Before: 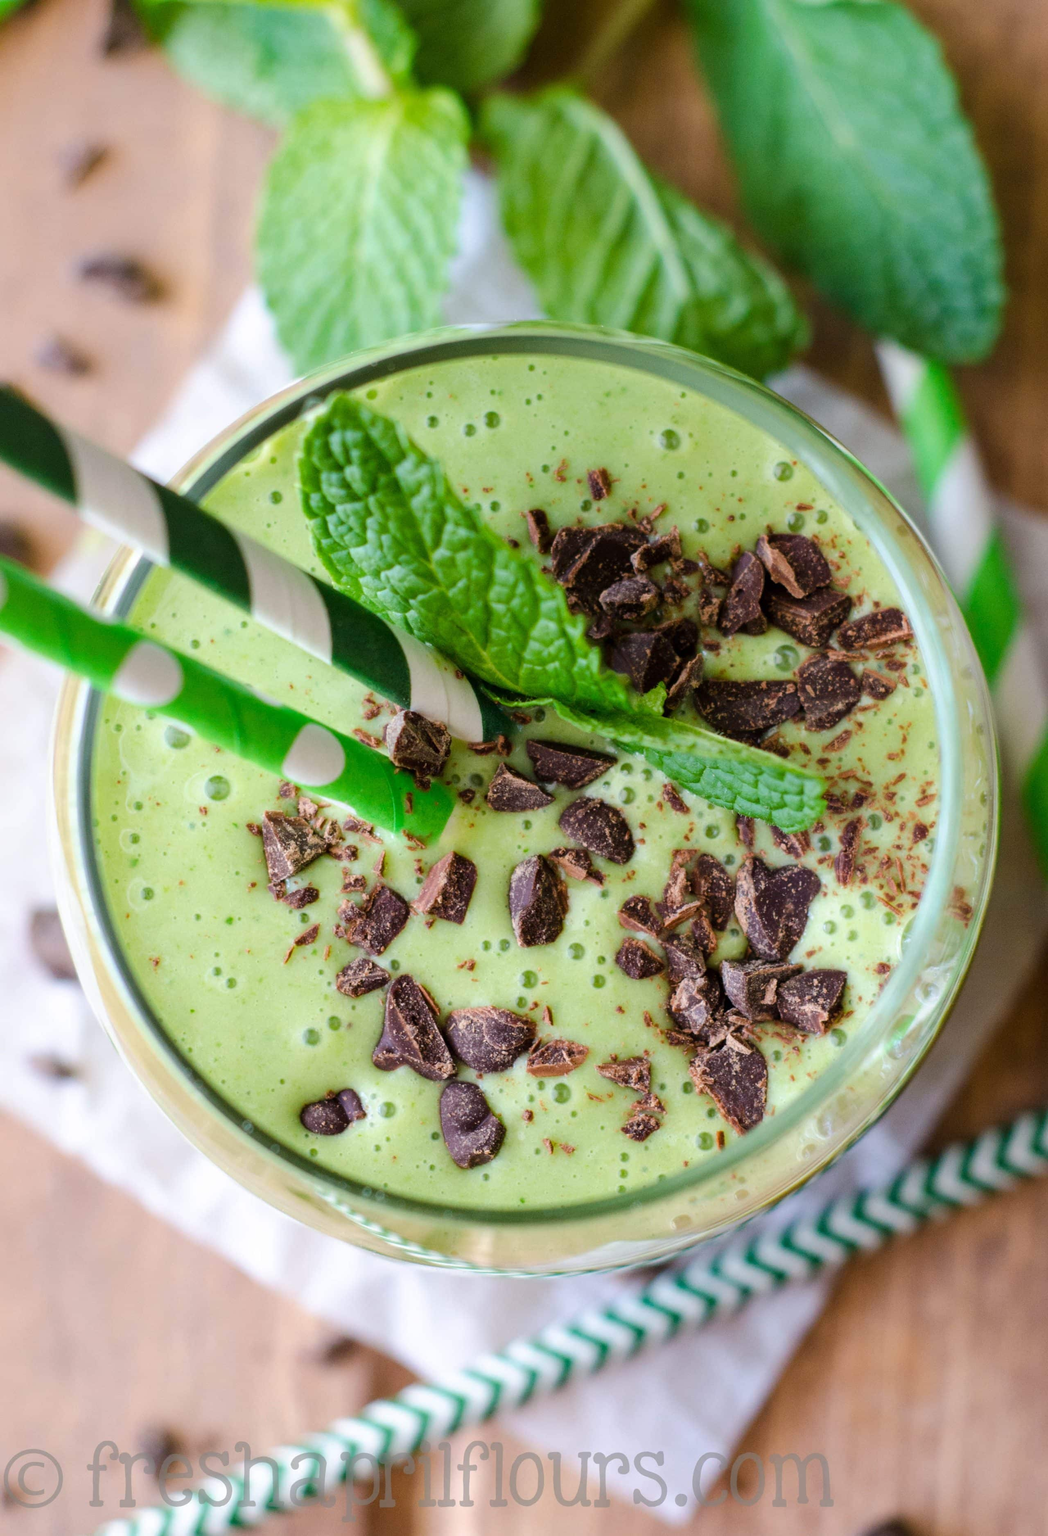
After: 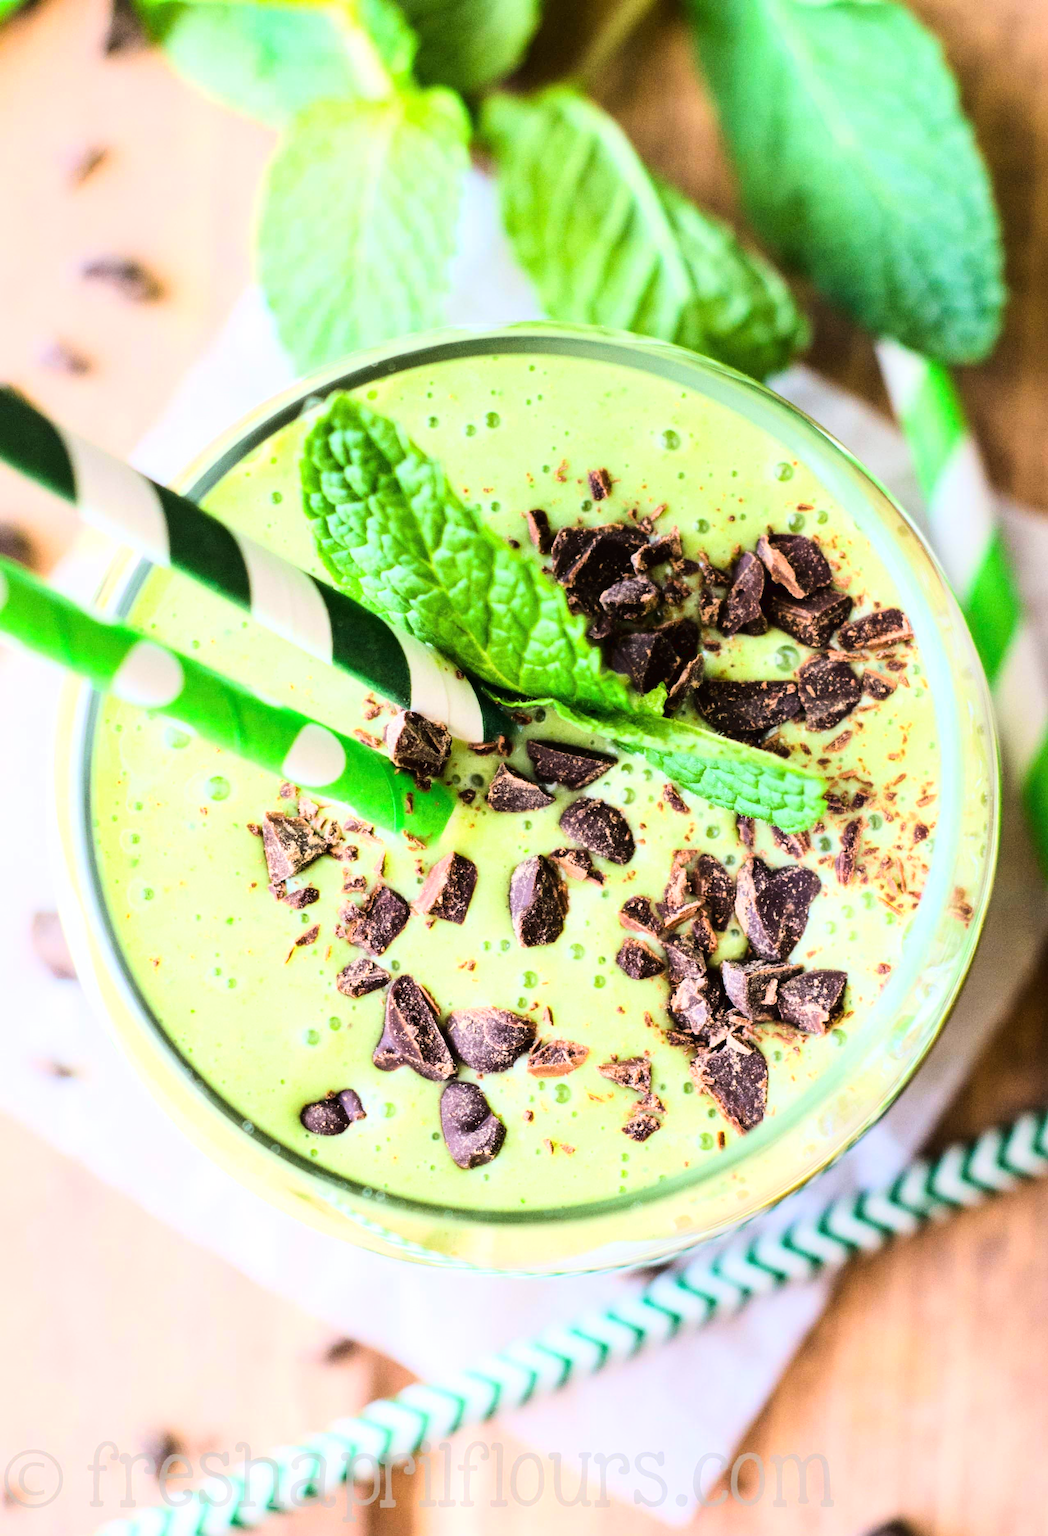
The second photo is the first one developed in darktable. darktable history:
base curve: curves: ch0 [(0, 0.003) (0.001, 0.002) (0.006, 0.004) (0.02, 0.022) (0.048, 0.086) (0.094, 0.234) (0.162, 0.431) (0.258, 0.629) (0.385, 0.8) (0.548, 0.918) (0.751, 0.988) (1, 1)], preserve colors average RGB
